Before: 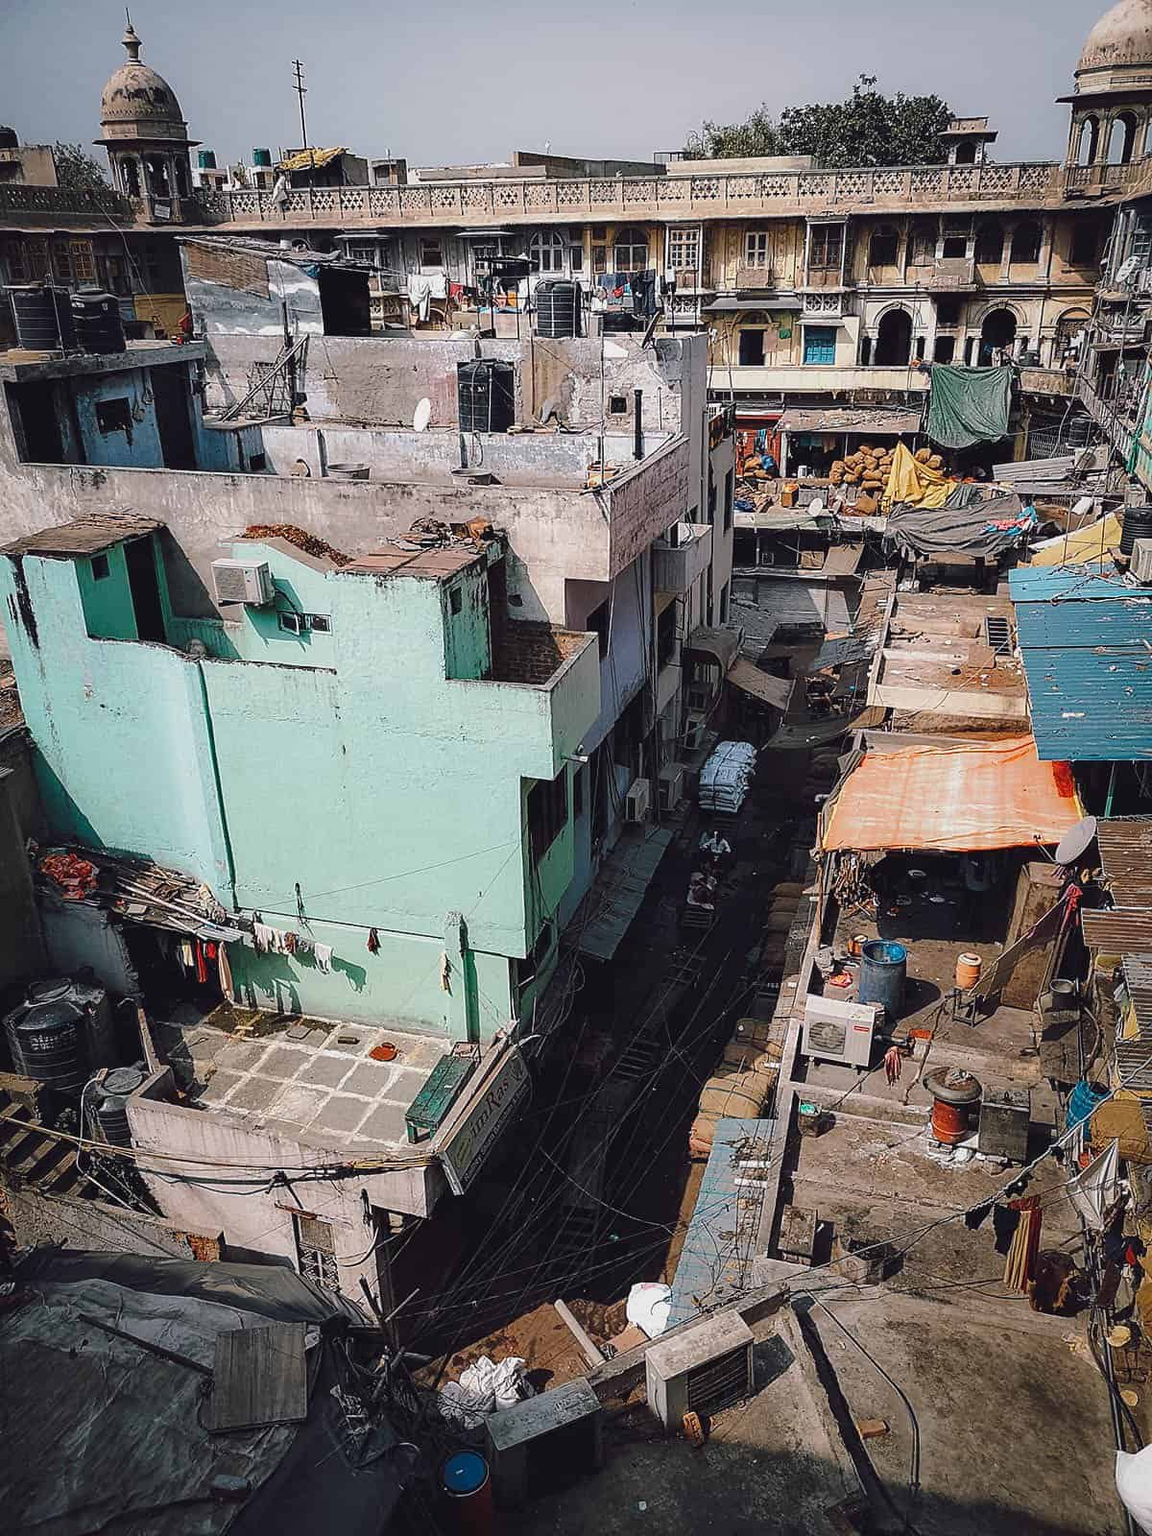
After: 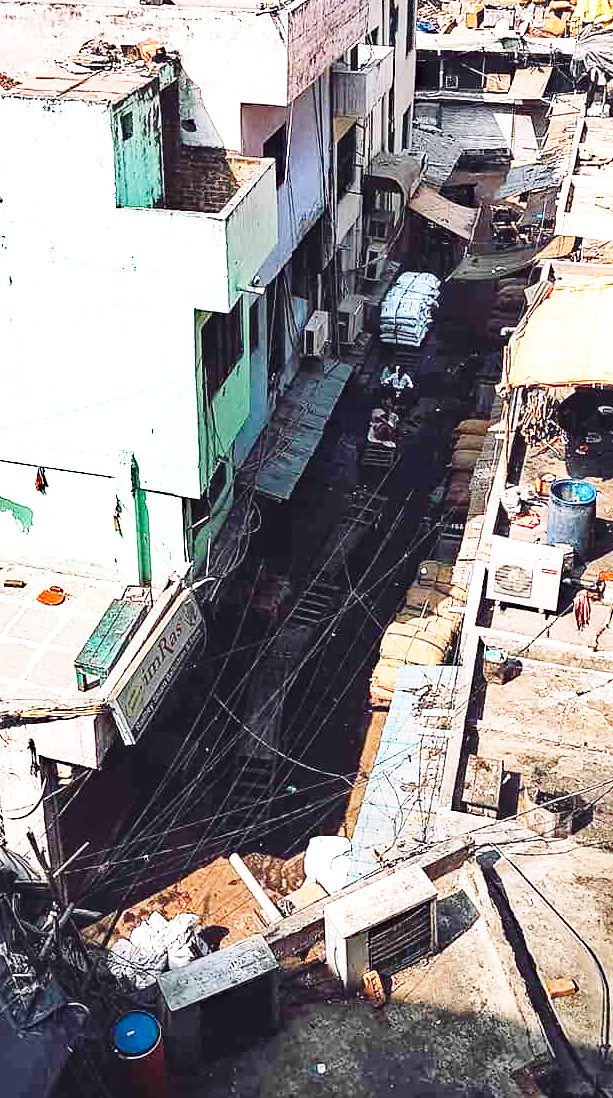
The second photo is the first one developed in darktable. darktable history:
exposure: black level correction 0, exposure 1.2 EV, compensate exposure bias true, compensate highlight preservation false
haze removal: compatibility mode true, adaptive false
crop and rotate: left 29.038%, top 31.374%, right 19.86%
base curve: curves: ch0 [(0, 0) (0.028, 0.03) (0.121, 0.232) (0.46, 0.748) (0.859, 0.968) (1, 1)], preserve colors none
